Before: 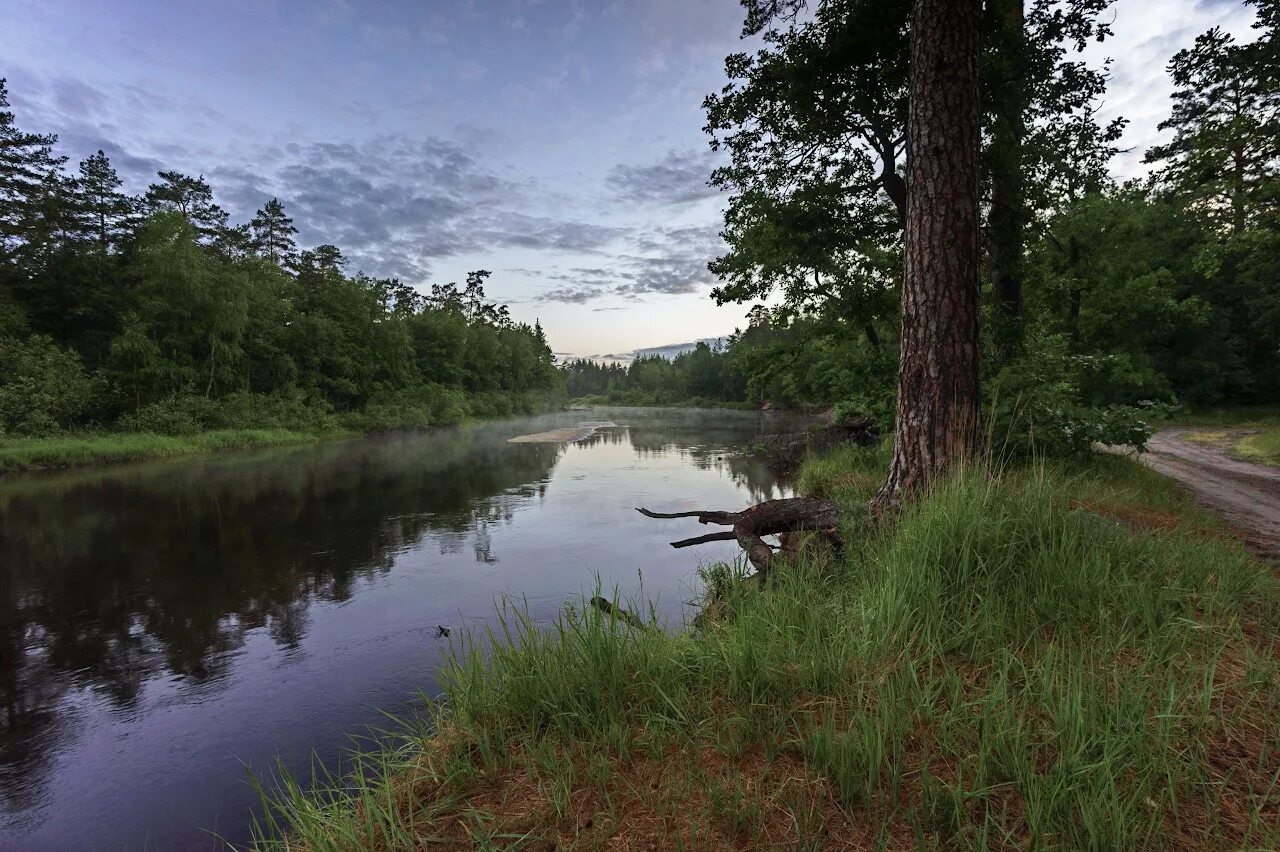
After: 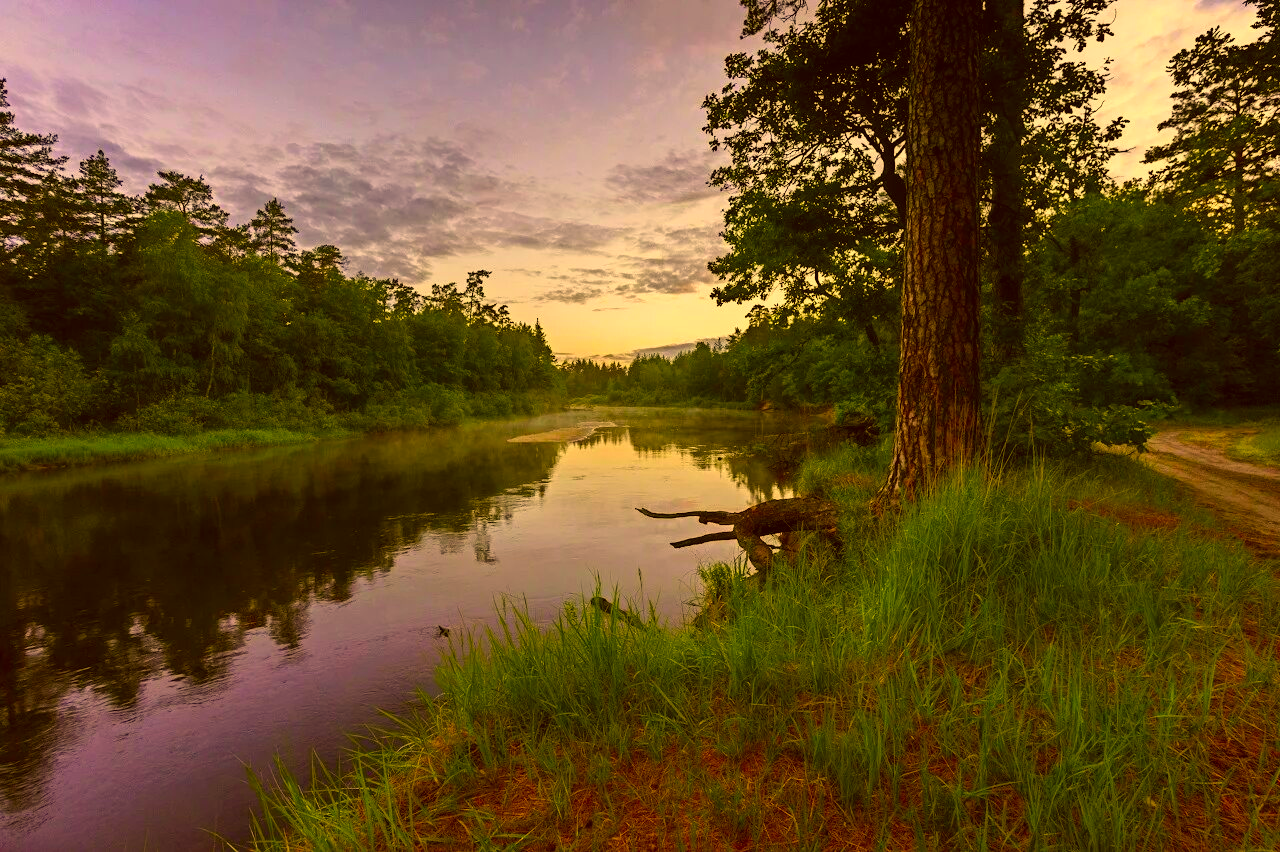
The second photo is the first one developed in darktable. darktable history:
color correction: highlights a* 10.53, highlights b* 30.7, shadows a* 2.6, shadows b* 17.18, saturation 1.74
